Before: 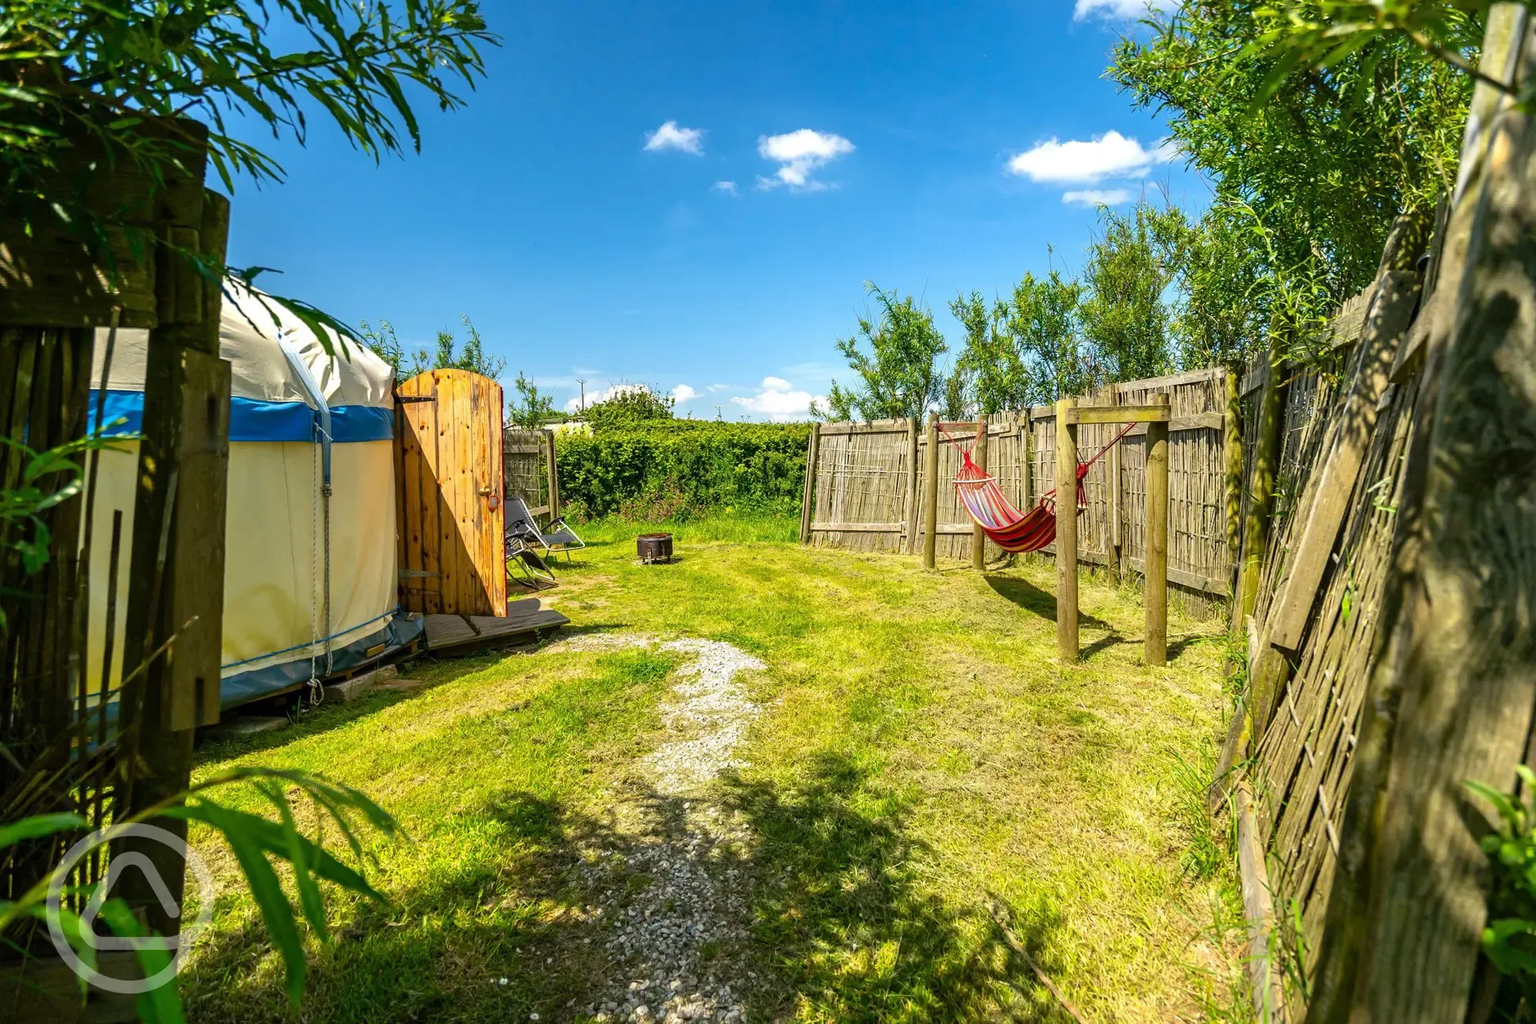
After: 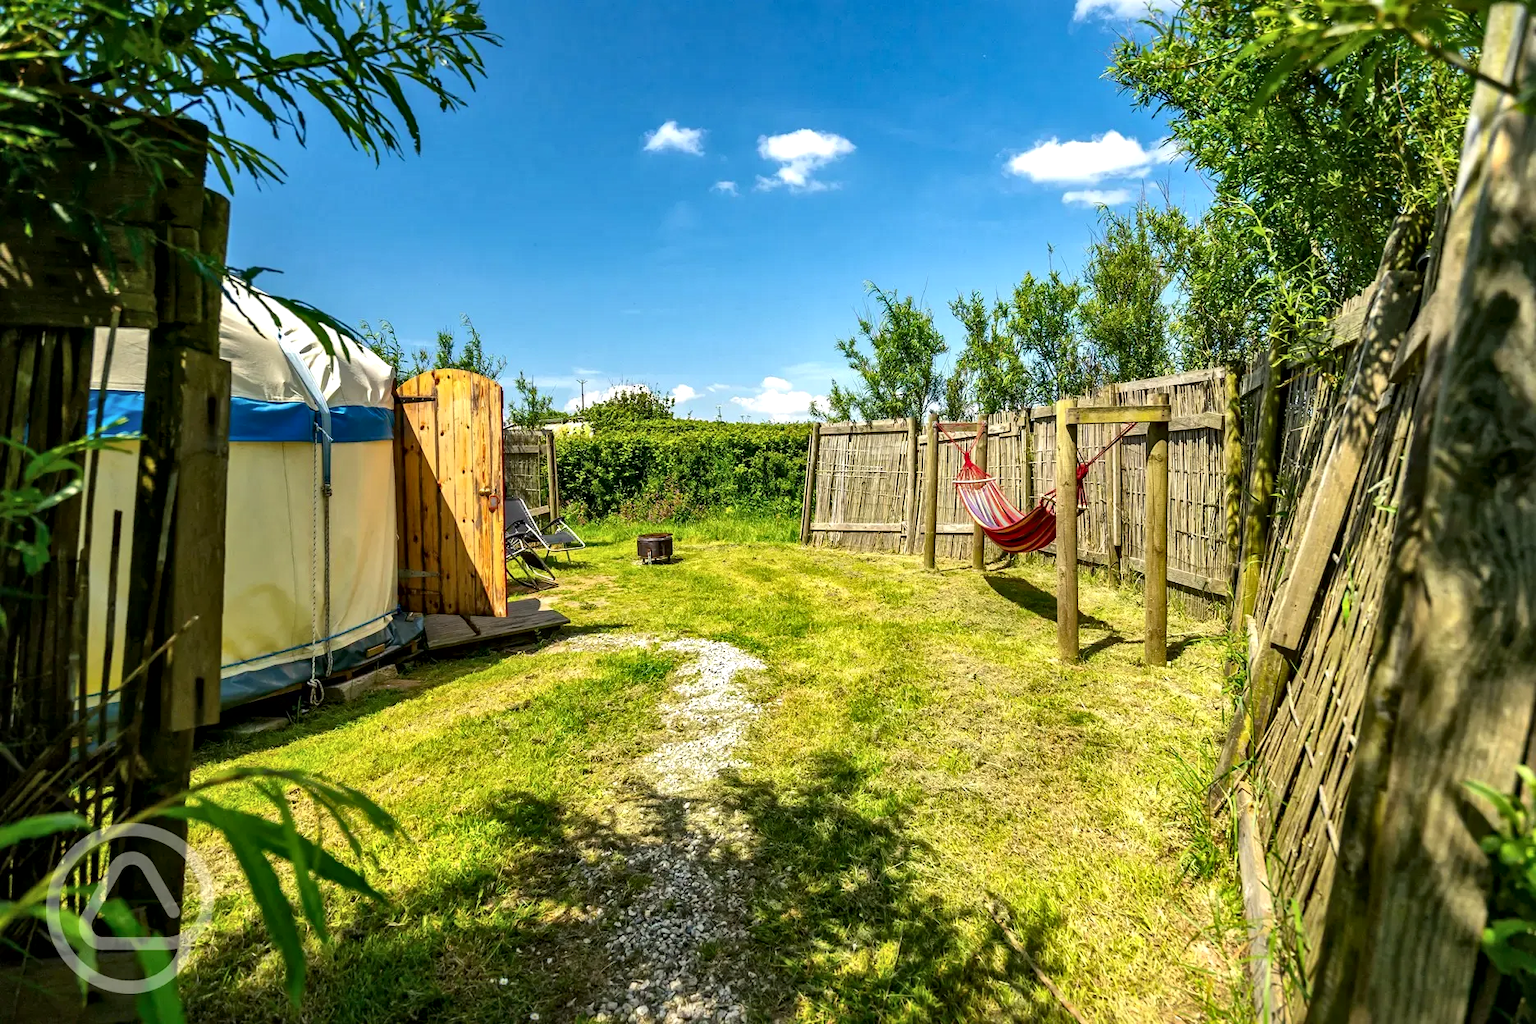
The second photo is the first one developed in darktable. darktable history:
local contrast: mode bilateral grid, contrast 25, coarseness 47, detail 150%, midtone range 0.2
